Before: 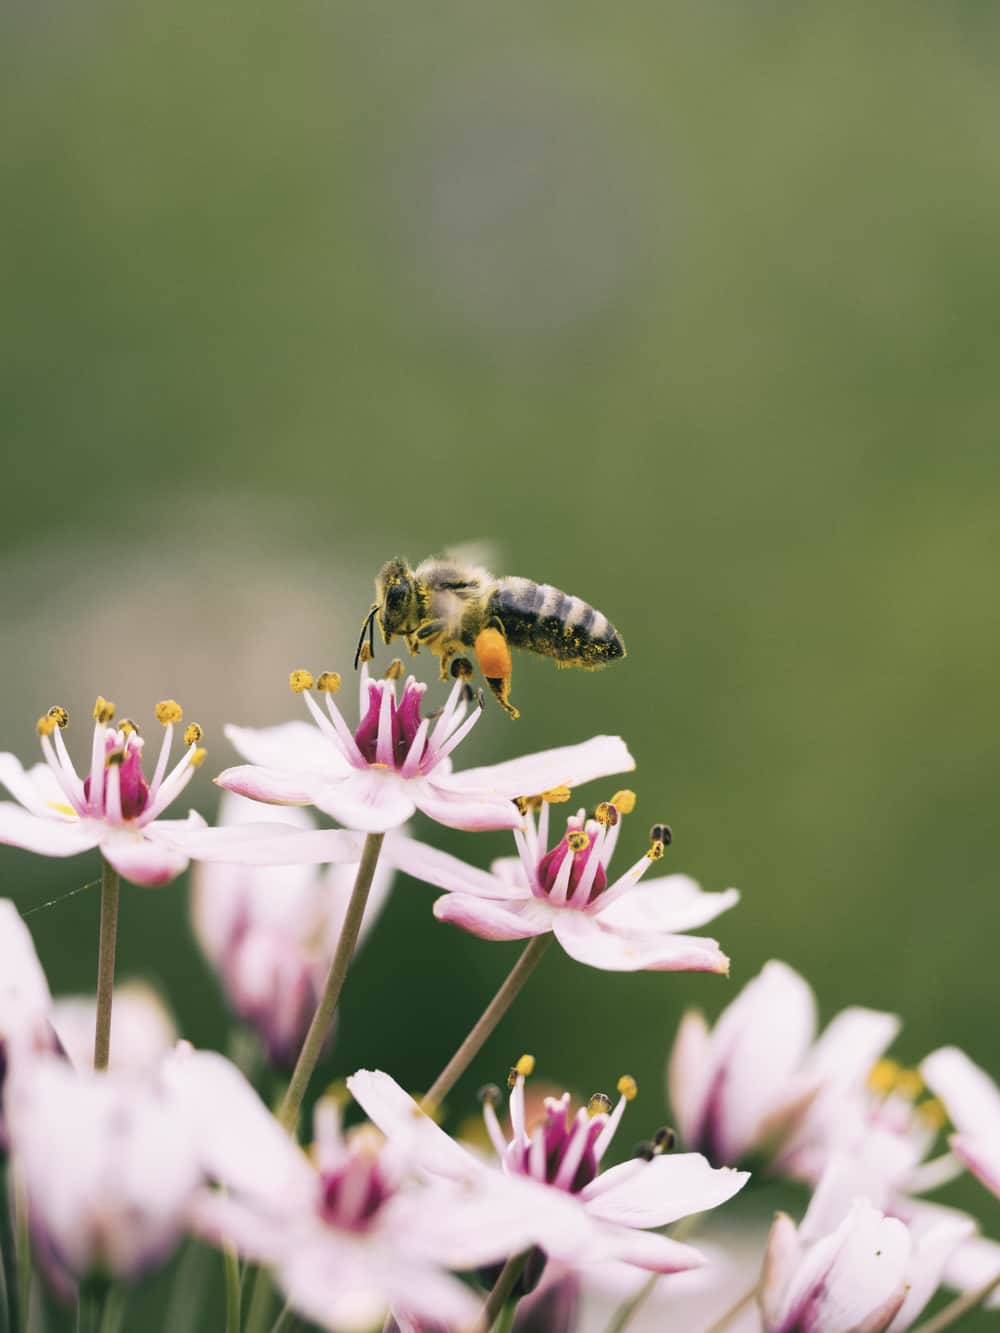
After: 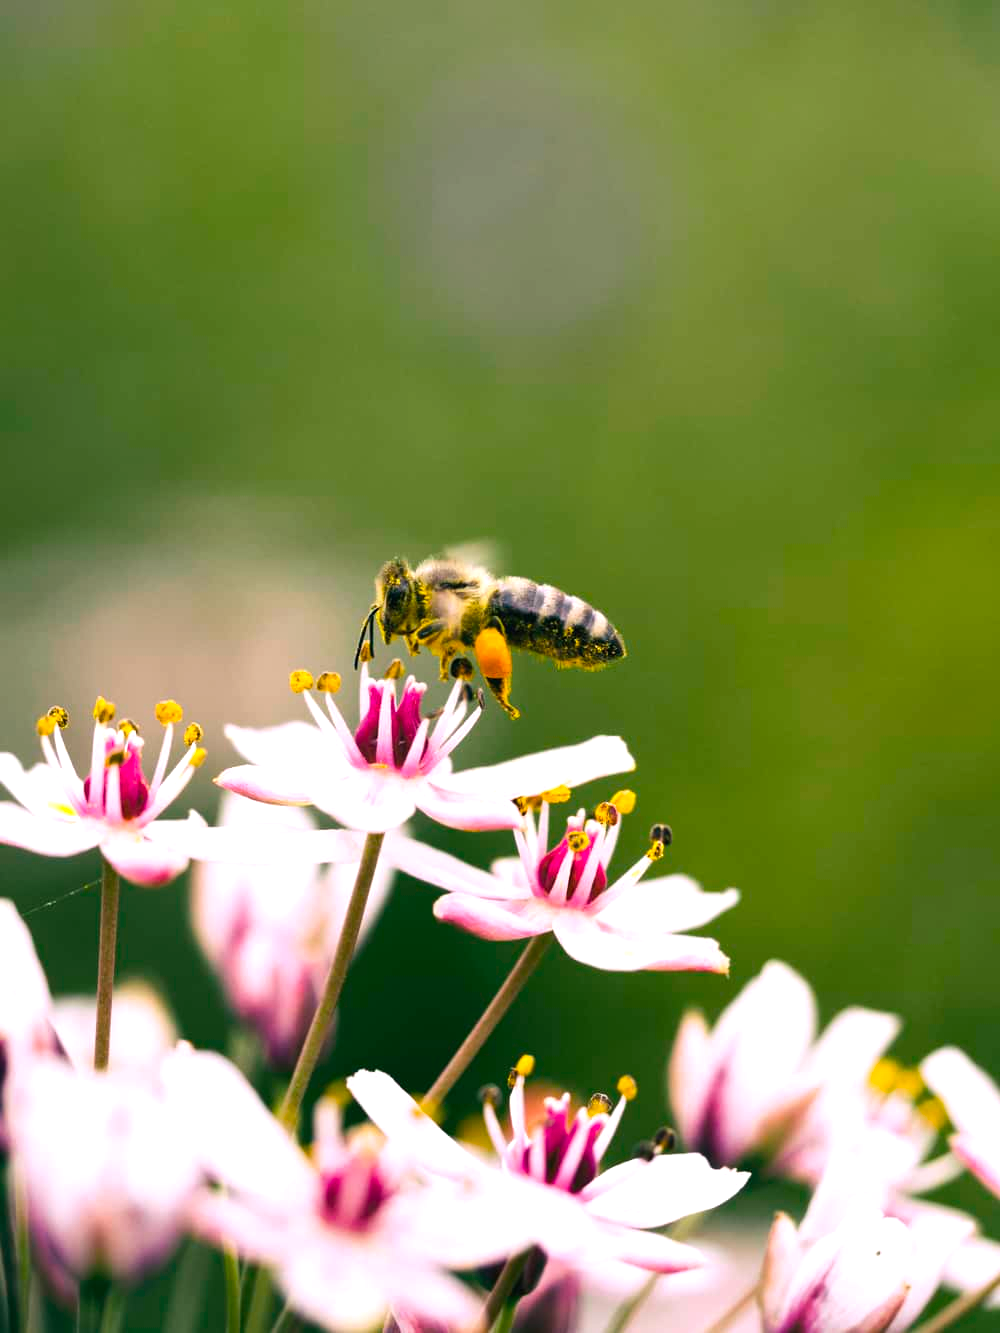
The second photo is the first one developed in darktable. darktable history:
color balance rgb: power › hue 61.97°, highlights gain › chroma 0.143%, highlights gain › hue 330.69°, linear chroma grading › shadows 9.817%, linear chroma grading › highlights 8.903%, linear chroma grading › global chroma 14.59%, linear chroma grading › mid-tones 14.613%, perceptual saturation grading › global saturation 10.499%, perceptual brilliance grading › highlights 12.988%, perceptual brilliance grading › mid-tones 8.683%, perceptual brilliance grading › shadows -17.085%
